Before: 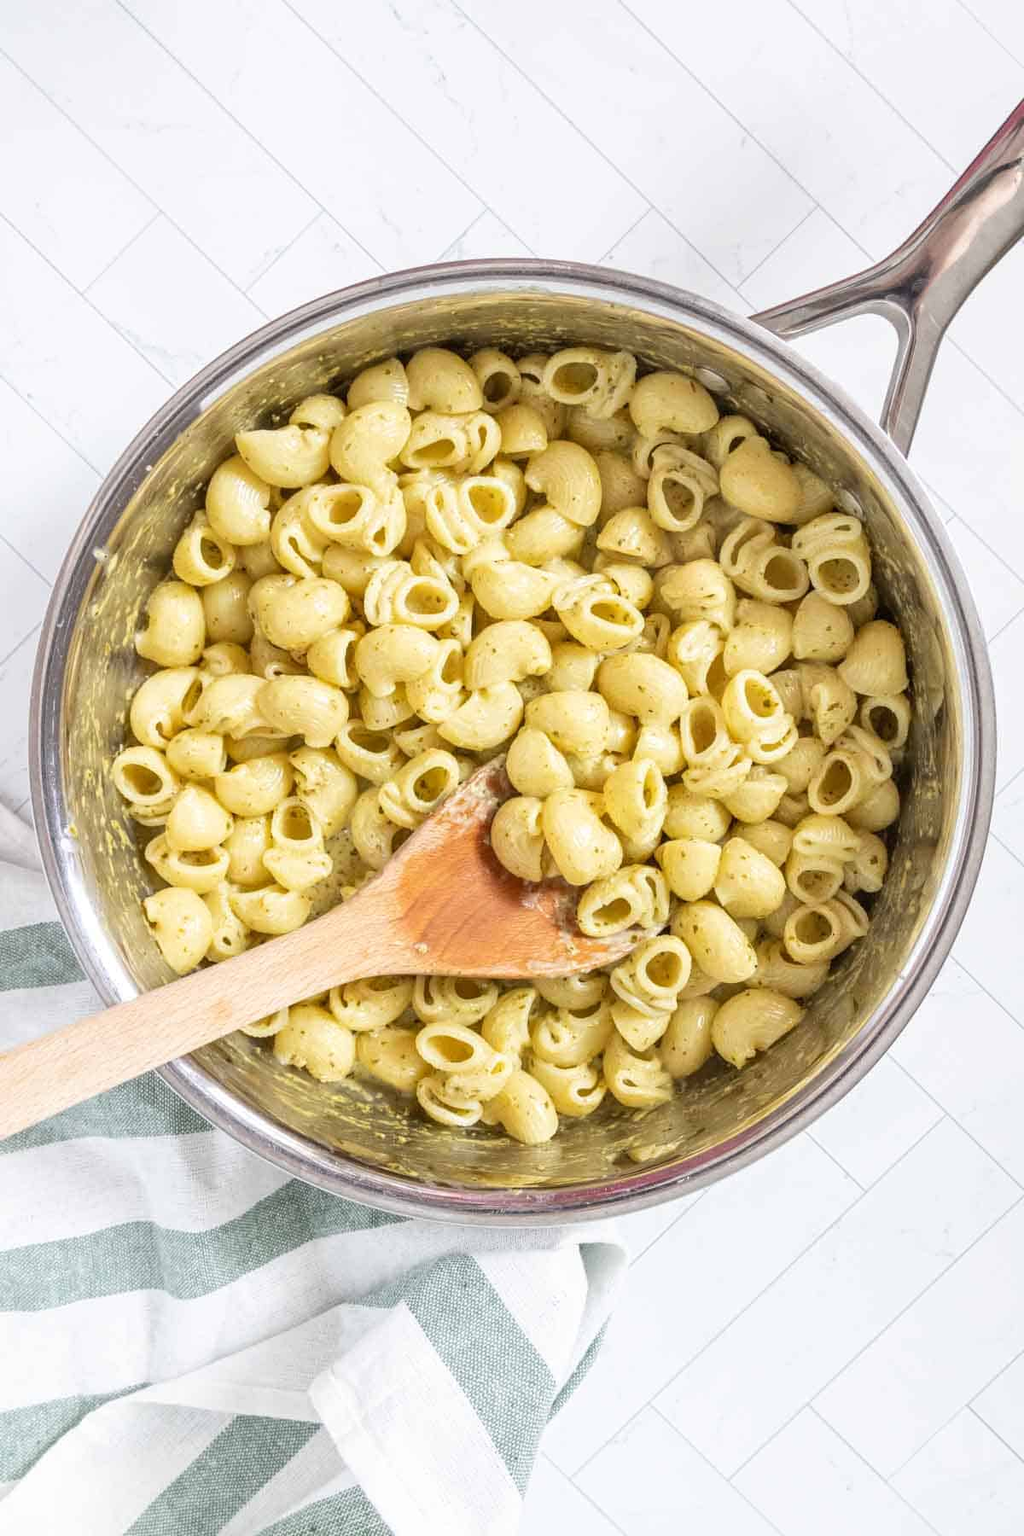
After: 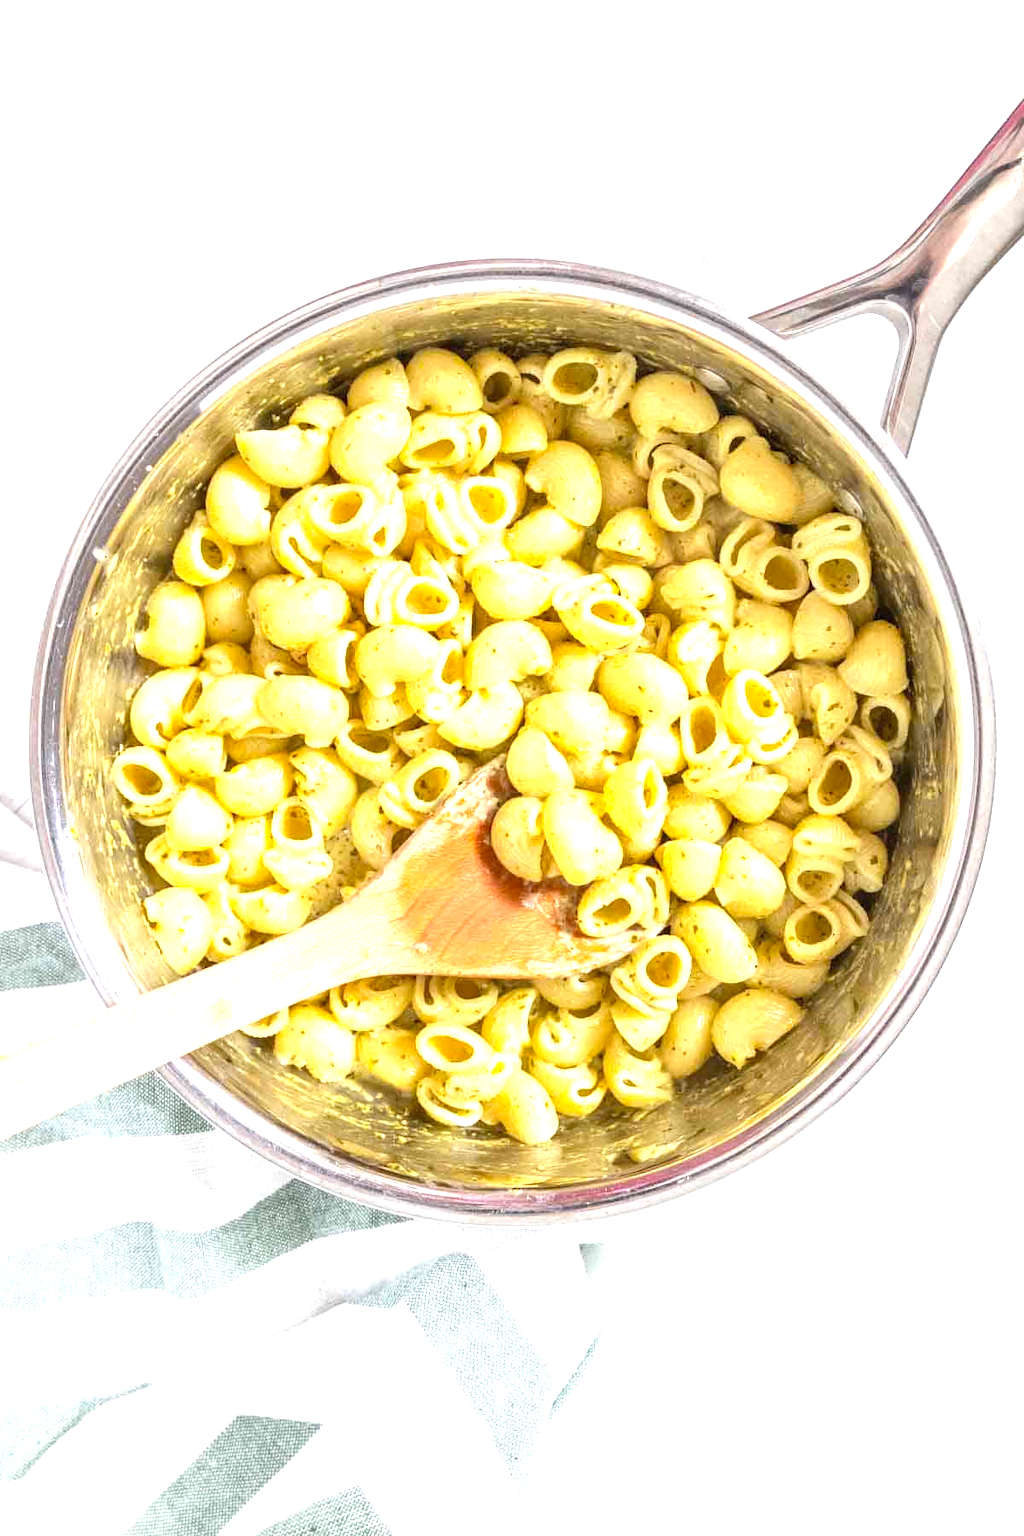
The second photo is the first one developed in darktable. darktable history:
color balance: output saturation 110%
exposure: black level correction 0, exposure 0.9 EV, compensate highlight preservation false
